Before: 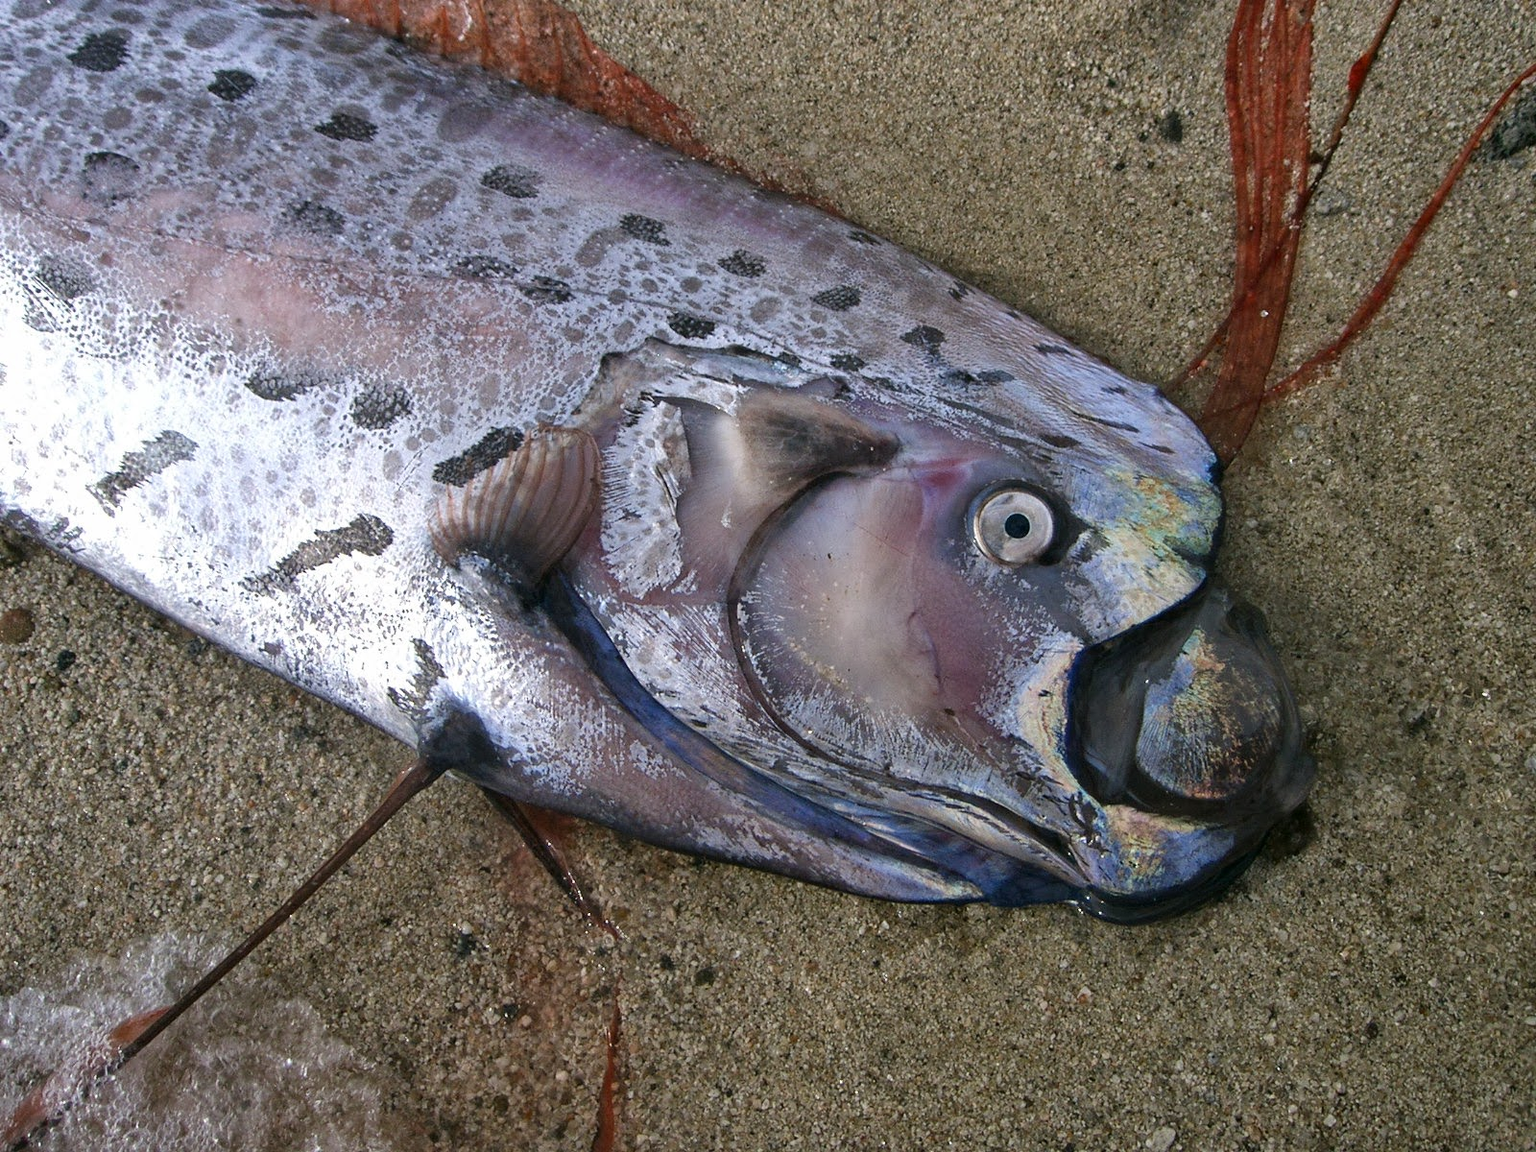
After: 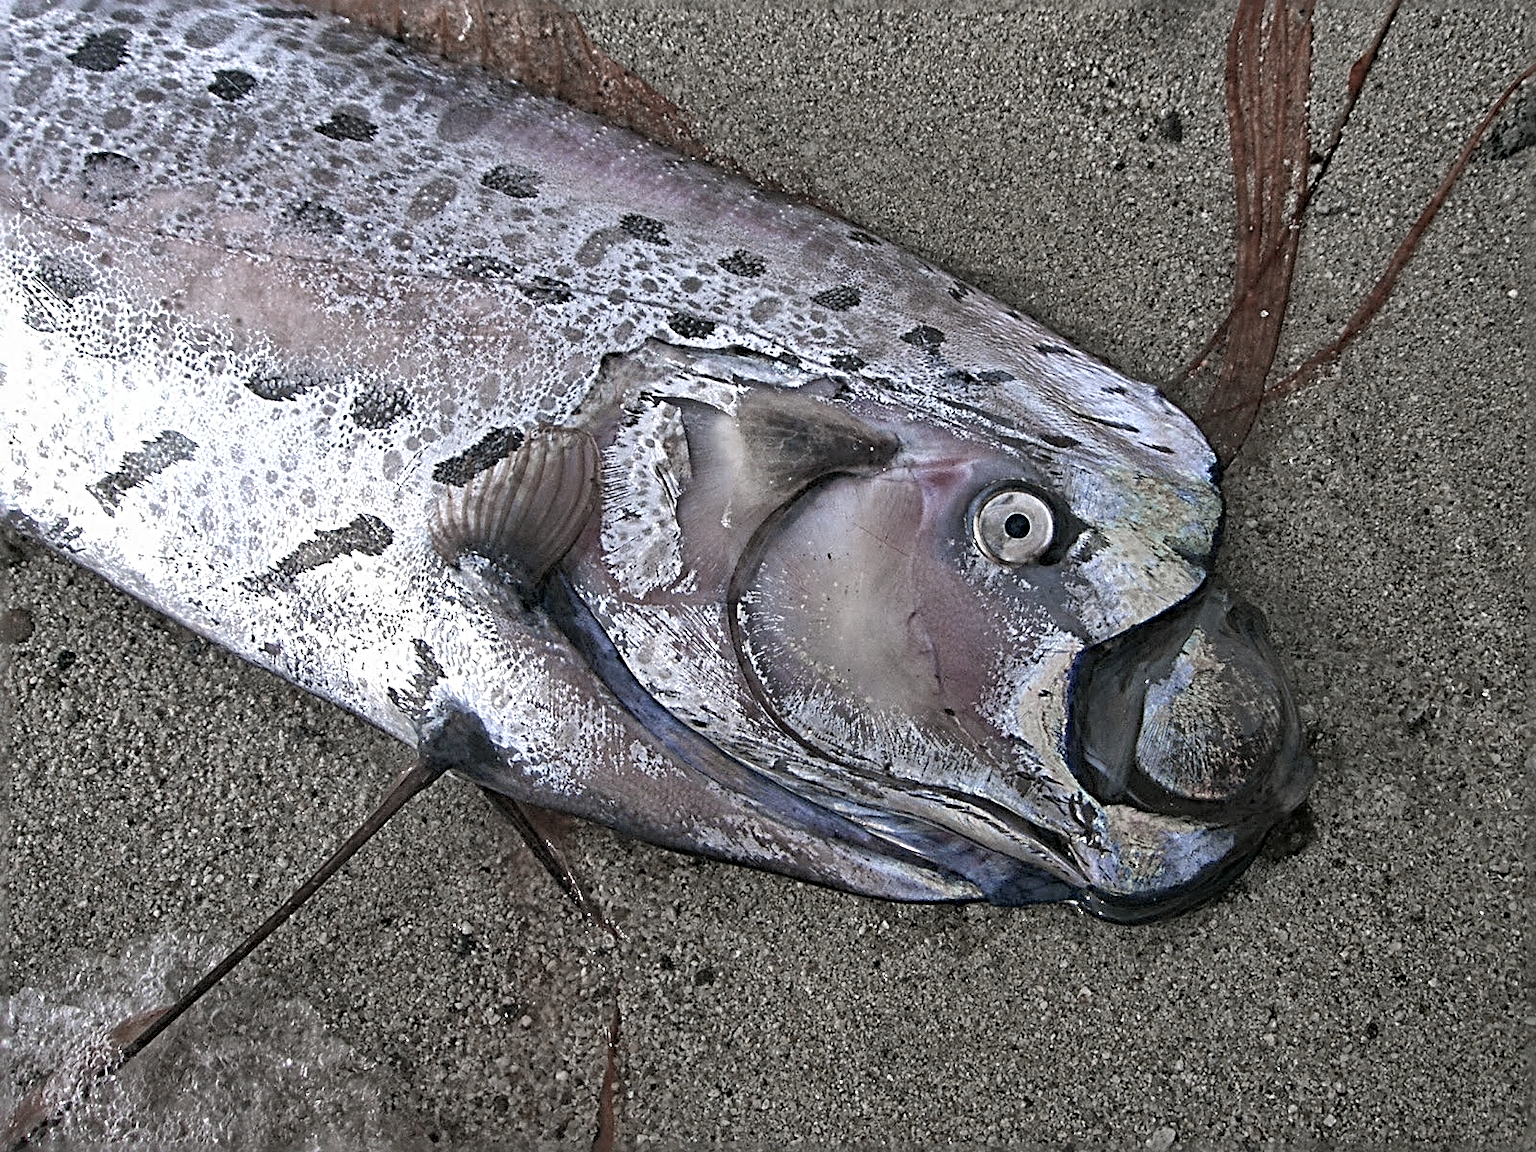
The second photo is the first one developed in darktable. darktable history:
shadows and highlights: on, module defaults
color zones: curves: ch0 [(0, 0.613) (0.01, 0.613) (0.245, 0.448) (0.498, 0.529) (0.642, 0.665) (0.879, 0.777) (0.99, 0.613)]; ch1 [(0, 0.272) (0.219, 0.127) (0.724, 0.346)]
exposure: black level correction 0, exposure 0 EV, compensate exposure bias true, compensate highlight preservation false
sharpen: radius 3.732, amount 0.935
